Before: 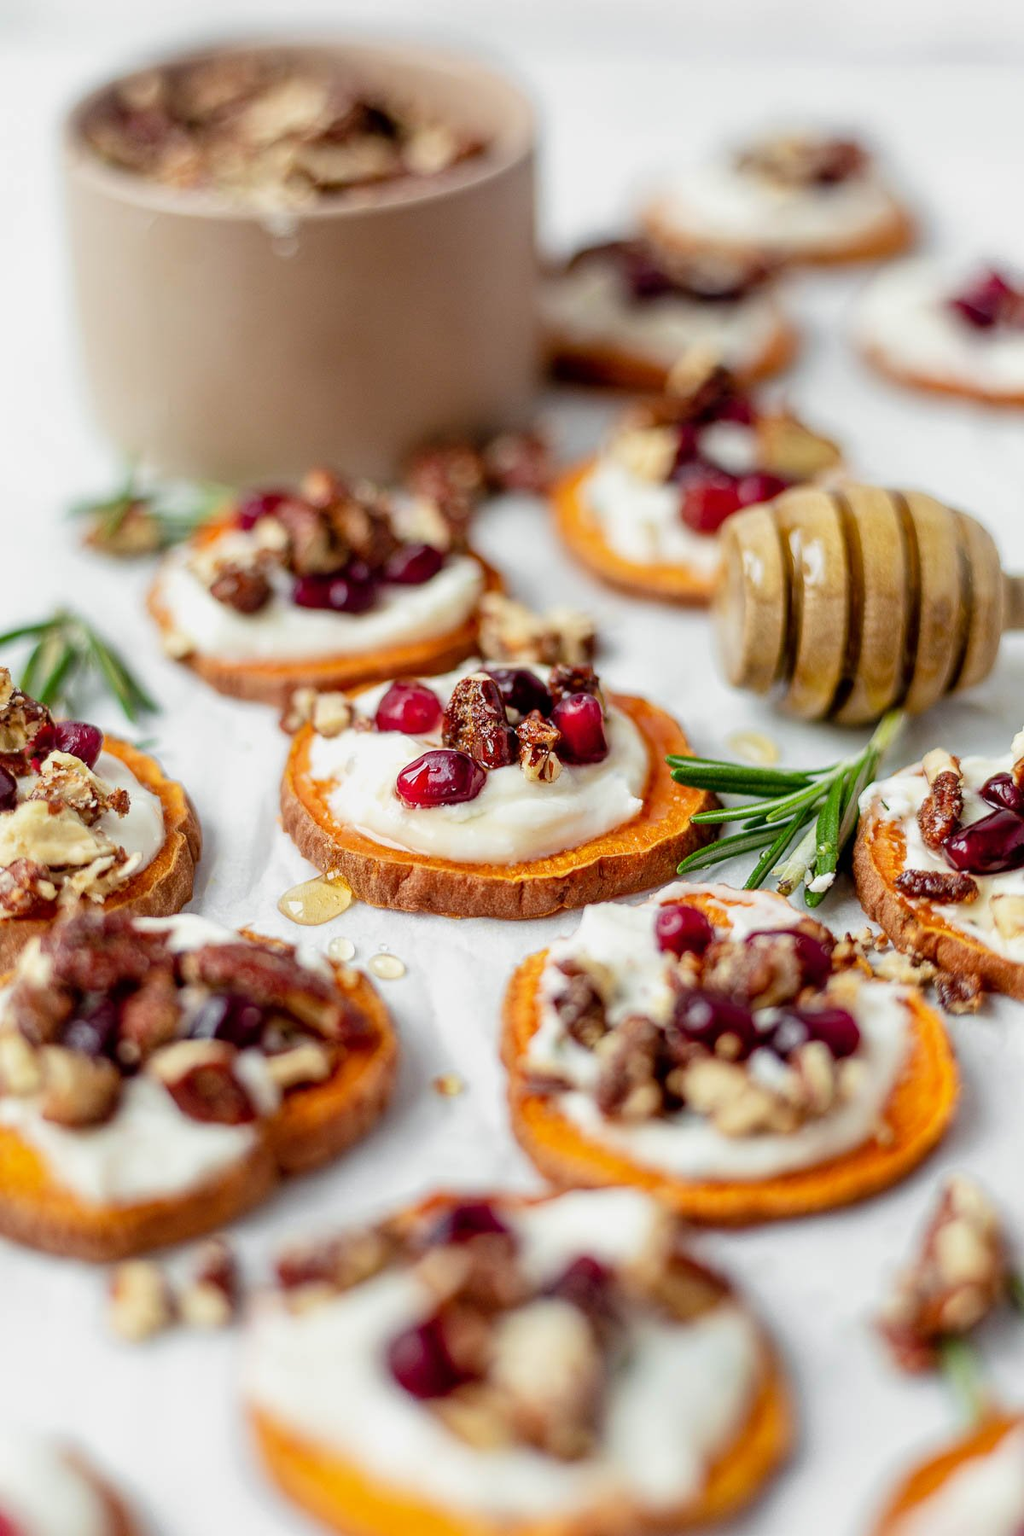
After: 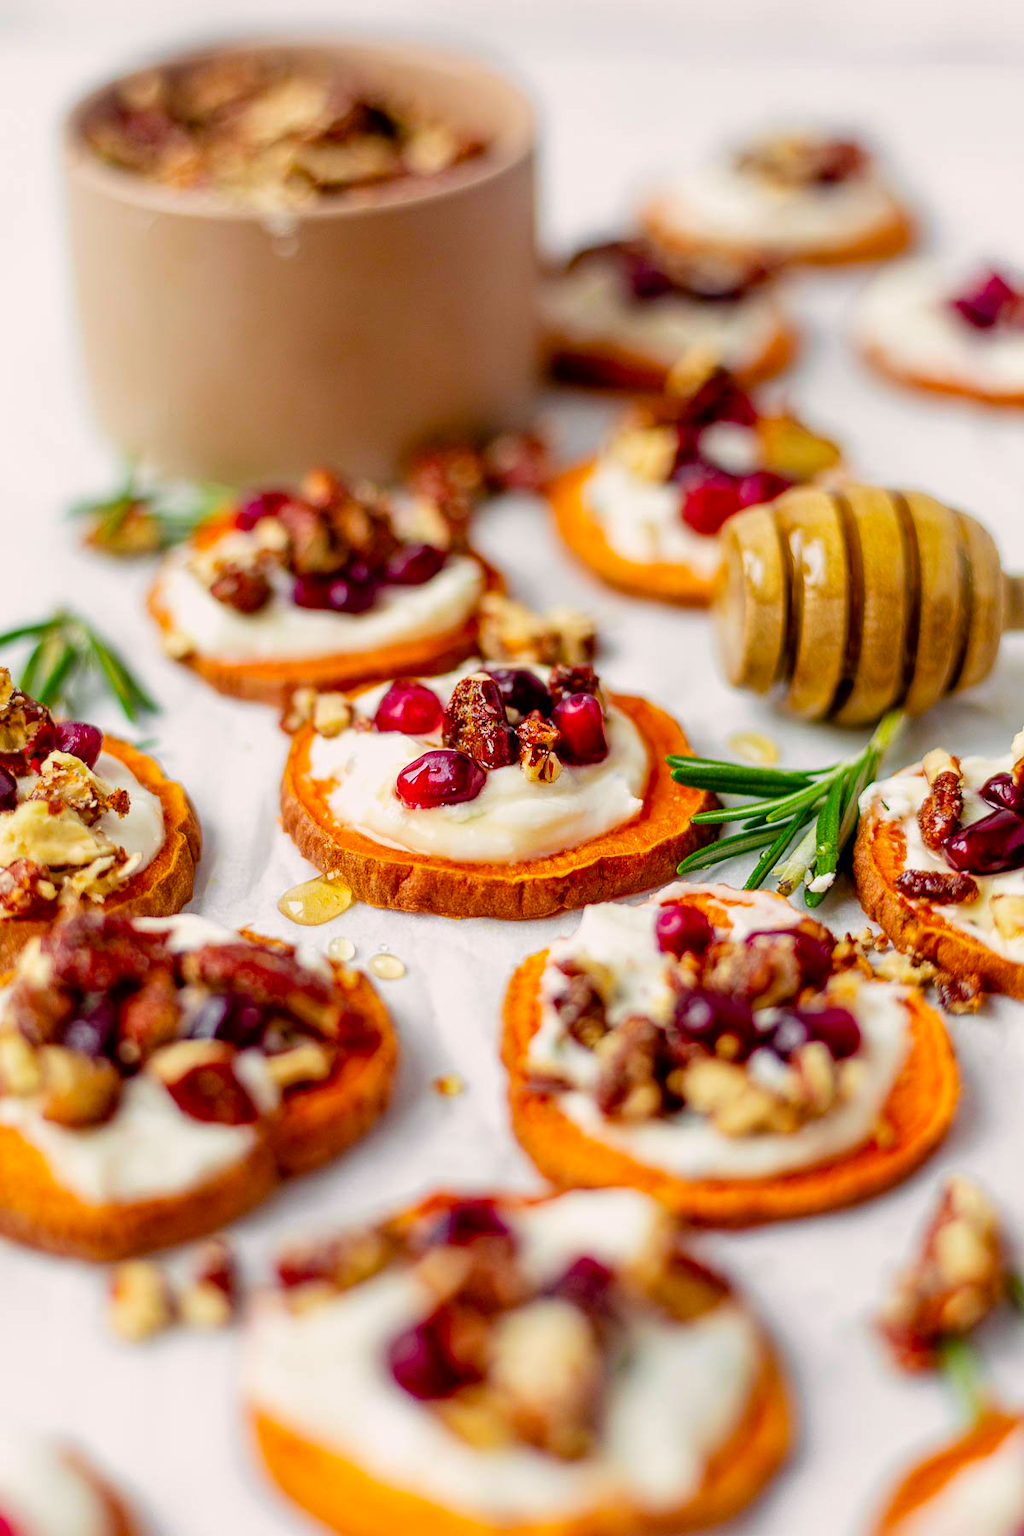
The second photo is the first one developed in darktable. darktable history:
color balance rgb: perceptual saturation grading › global saturation 30.924%
color correction: highlights a* 3.42, highlights b* 1.88, saturation 1.22
